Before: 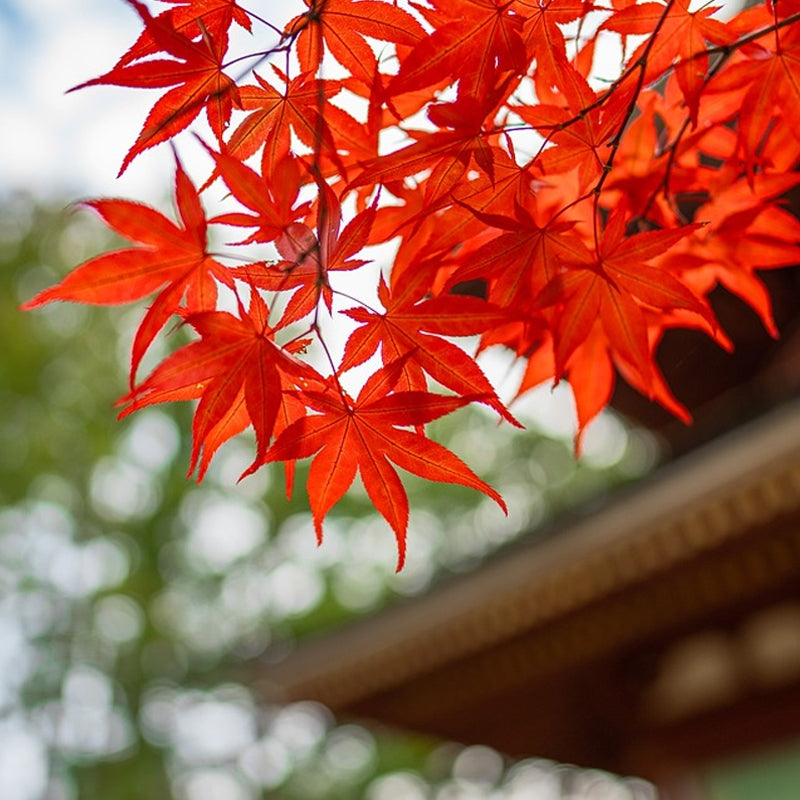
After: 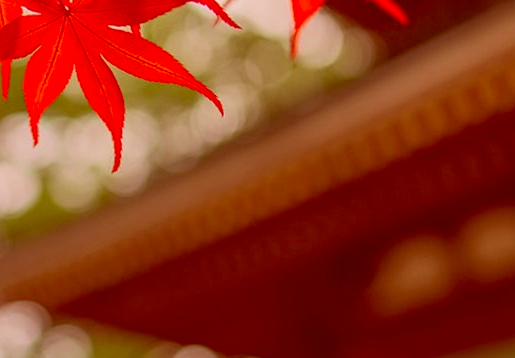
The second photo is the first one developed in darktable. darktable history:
crop and rotate: left 35.509%, top 50.238%, bottom 4.934%
color correction: highlights a* 9.03, highlights b* 8.71, shadows a* 40, shadows b* 40, saturation 0.8
contrast brightness saturation: contrast -0.19, saturation 0.19
